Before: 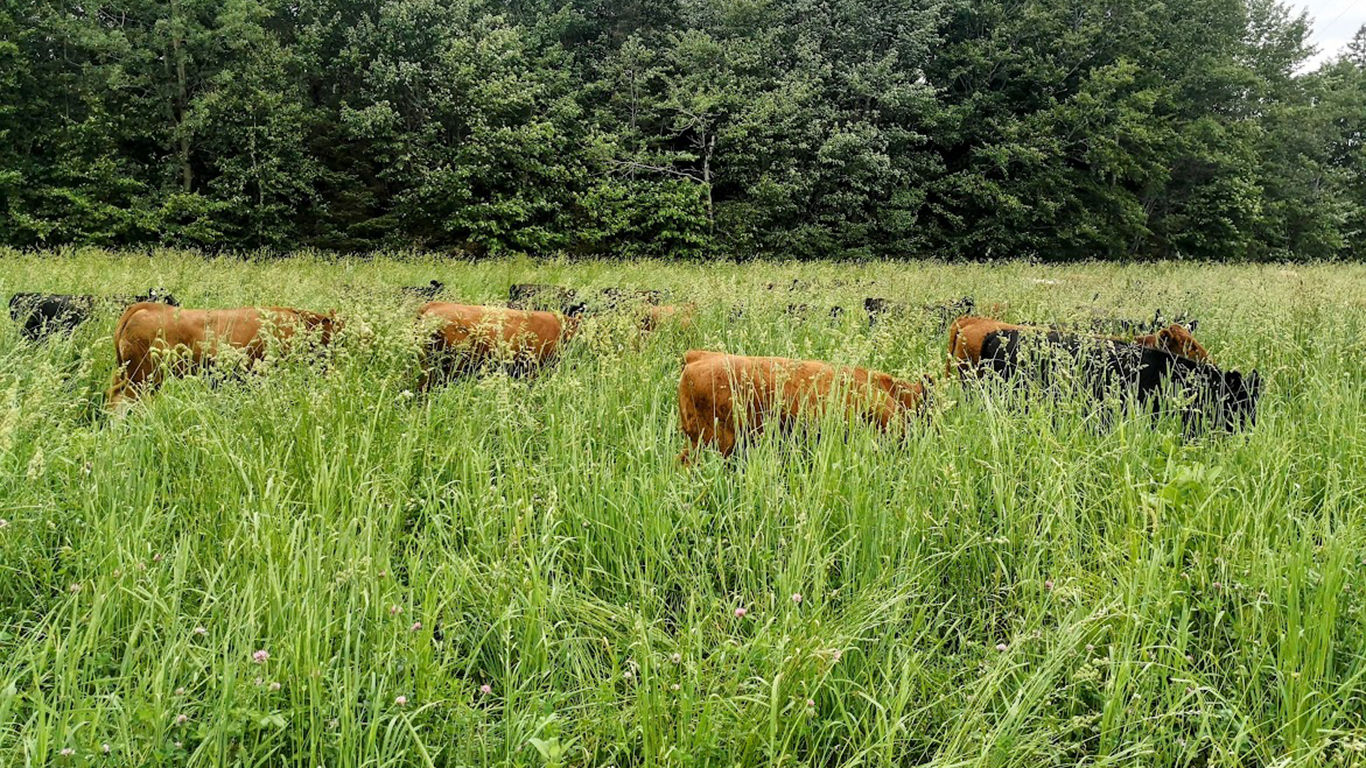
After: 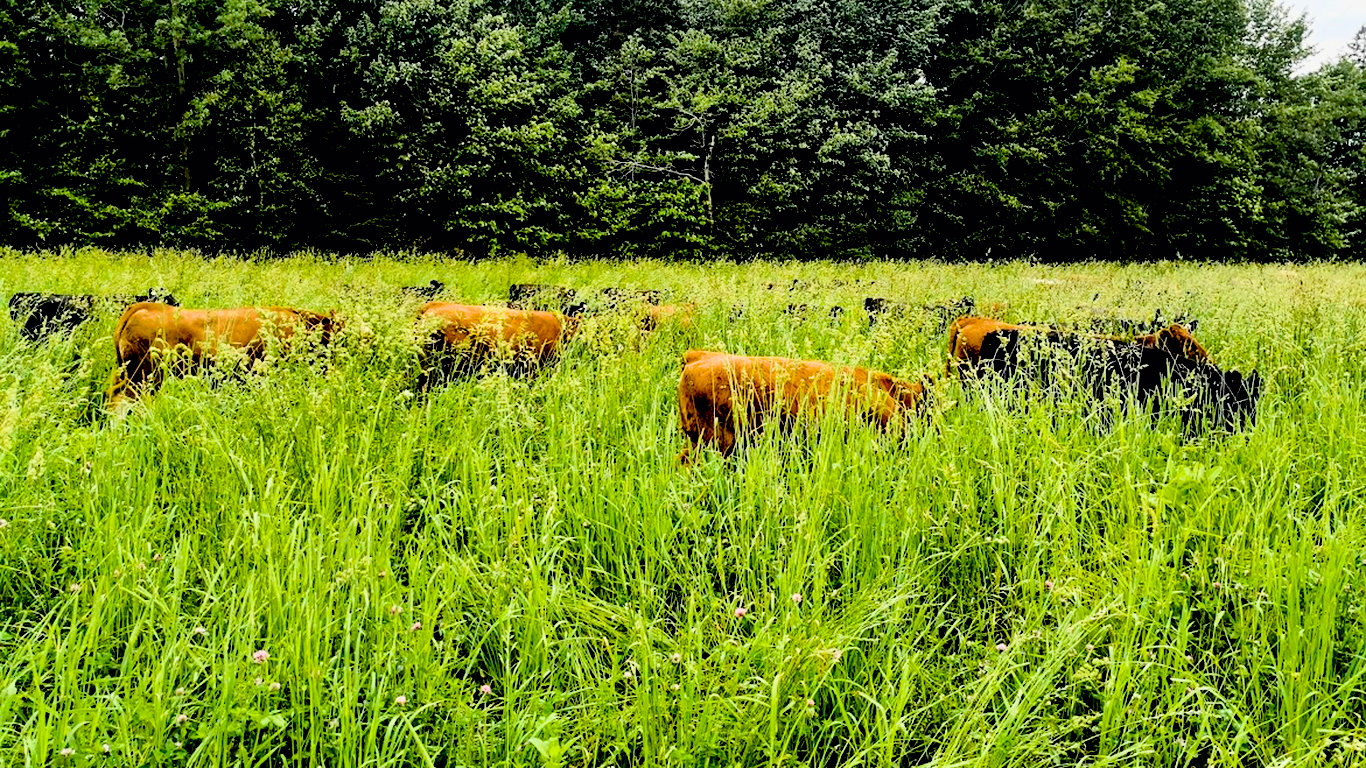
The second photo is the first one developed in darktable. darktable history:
filmic rgb: black relative exposure -7.99 EV, white relative exposure 4.02 EV, hardness 4.2, contrast 1.375, color science v6 (2022)
color balance rgb: perceptual saturation grading › global saturation 30.806%
exposure: black level correction 0.039, exposure 0.499 EV, compensate highlight preservation false
